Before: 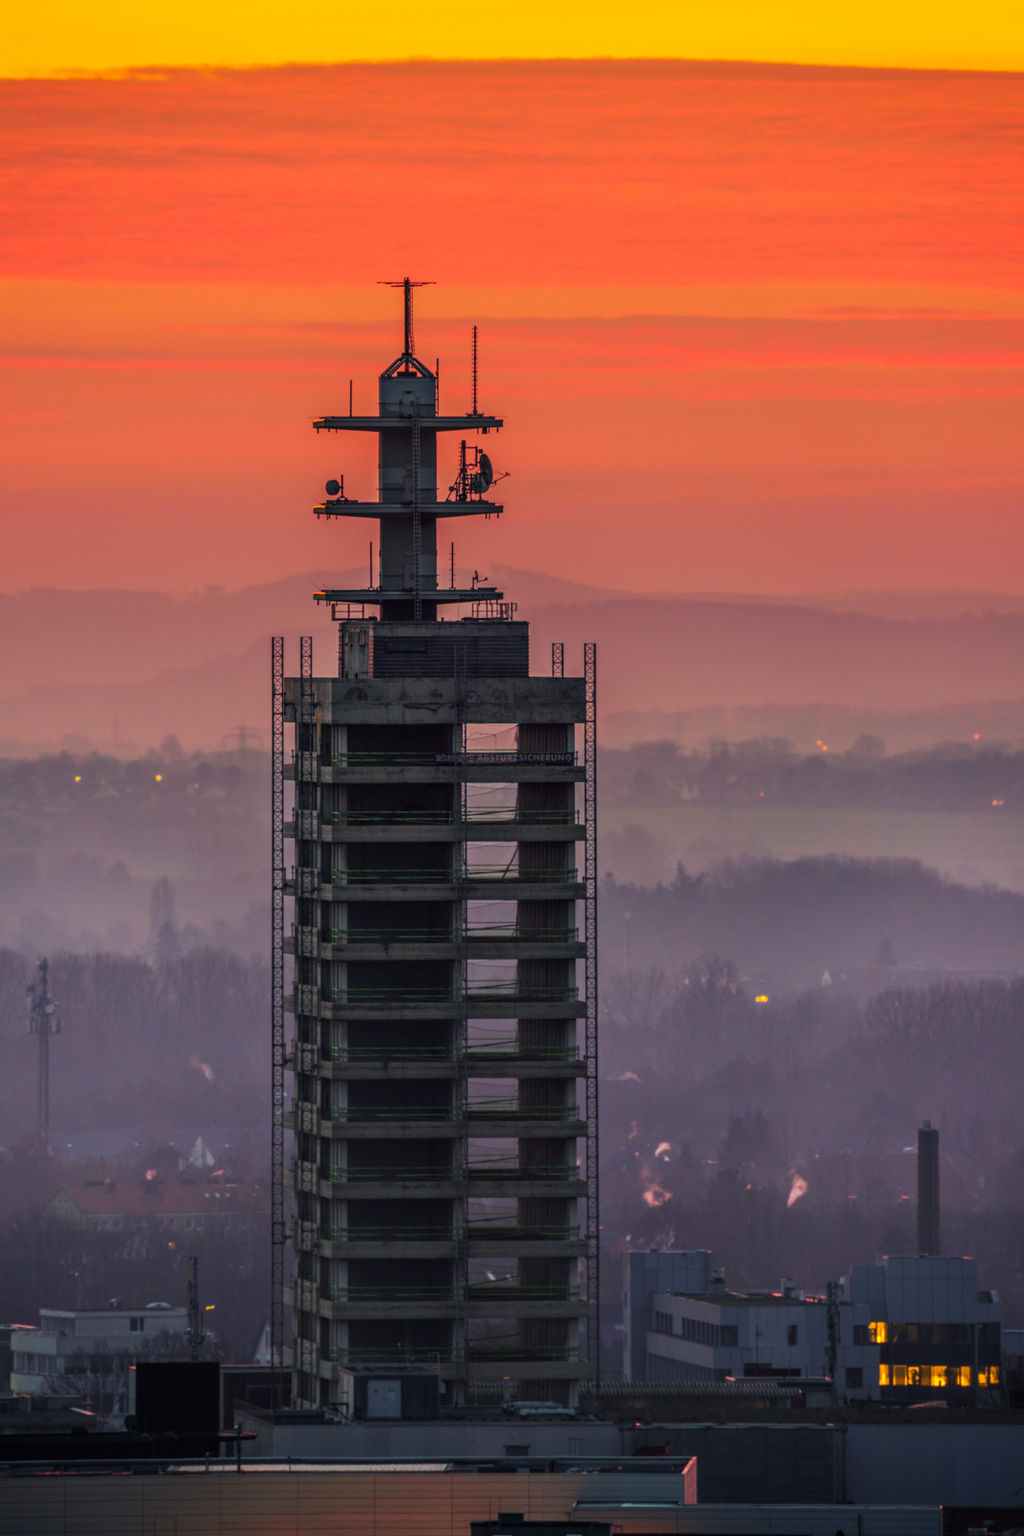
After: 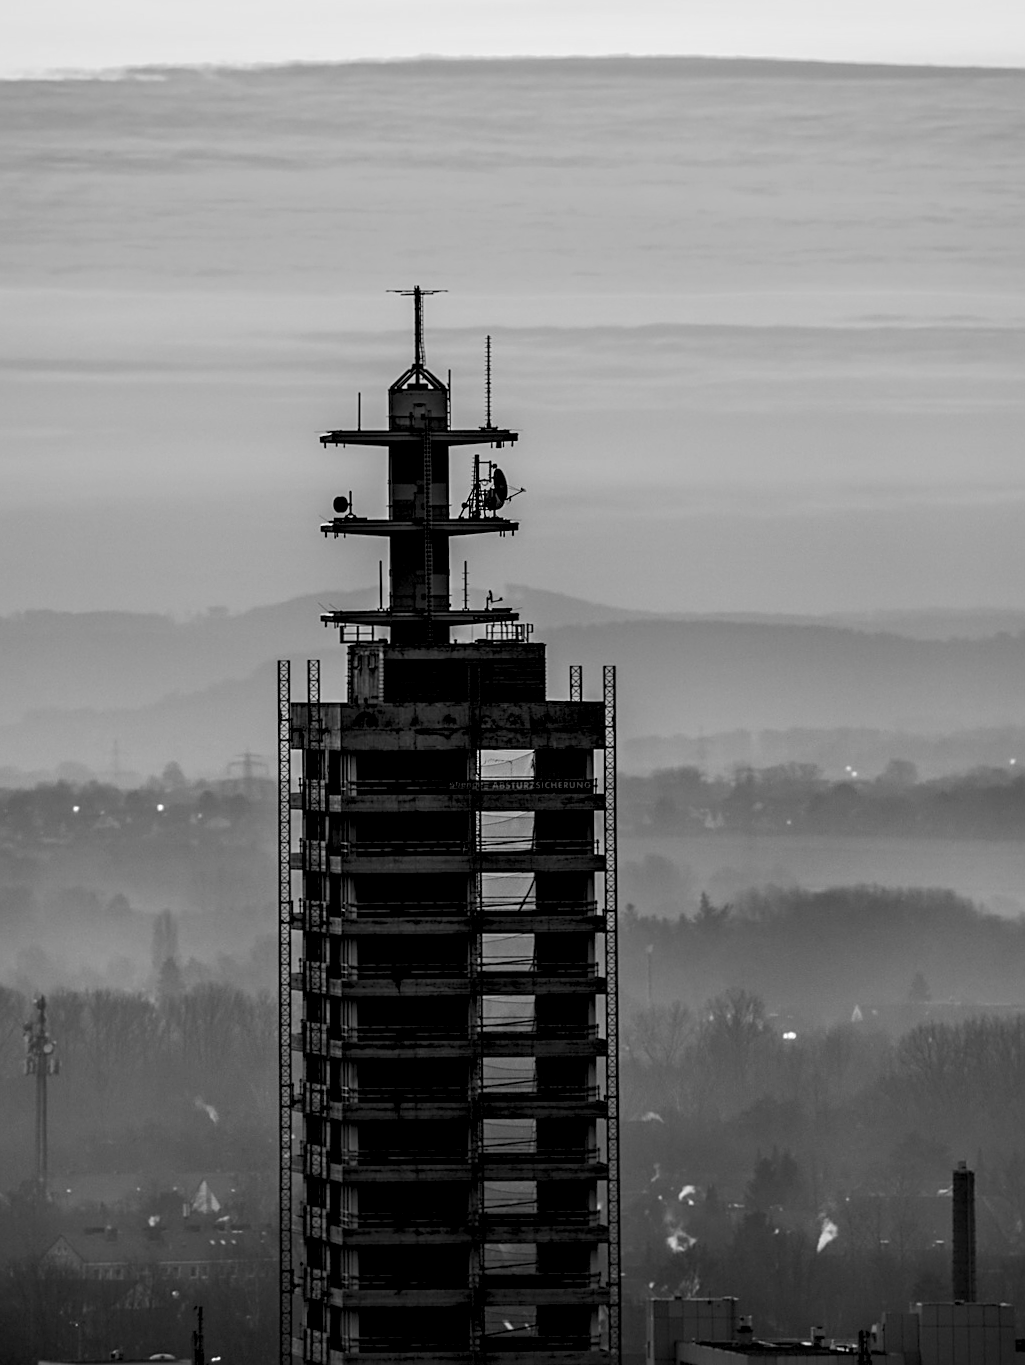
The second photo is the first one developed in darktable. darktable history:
sharpen: on, module defaults
crop and rotate: angle 0.2°, left 0.275%, right 3.127%, bottom 14.18%
monochrome: a 26.22, b 42.67, size 0.8
rgb levels: levels [[0.013, 0.434, 0.89], [0, 0.5, 1], [0, 0.5, 1]]
tone equalizer: -8 EV -0.75 EV, -7 EV -0.7 EV, -6 EV -0.6 EV, -5 EV -0.4 EV, -3 EV 0.4 EV, -2 EV 0.6 EV, -1 EV 0.7 EV, +0 EV 0.75 EV, edges refinement/feathering 500, mask exposure compensation -1.57 EV, preserve details no
